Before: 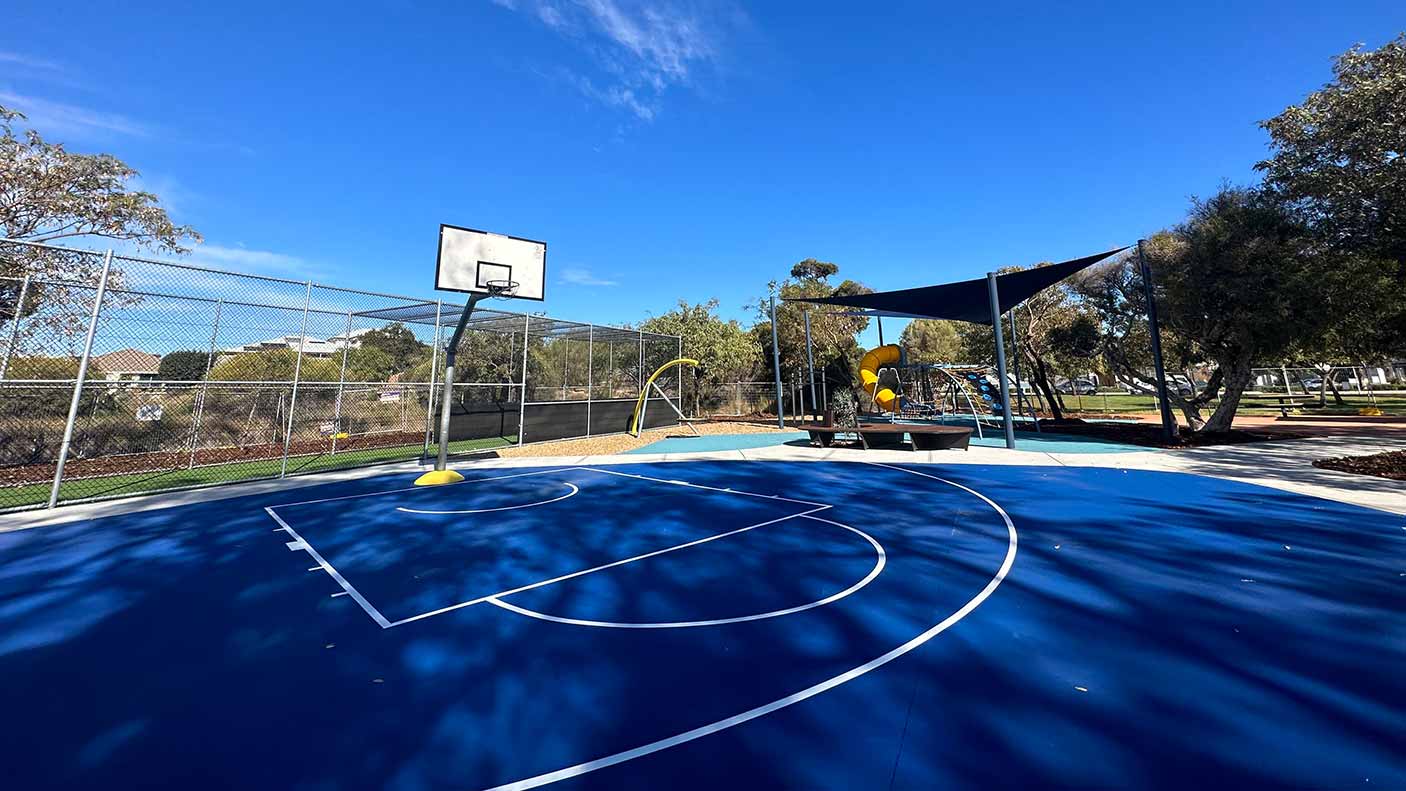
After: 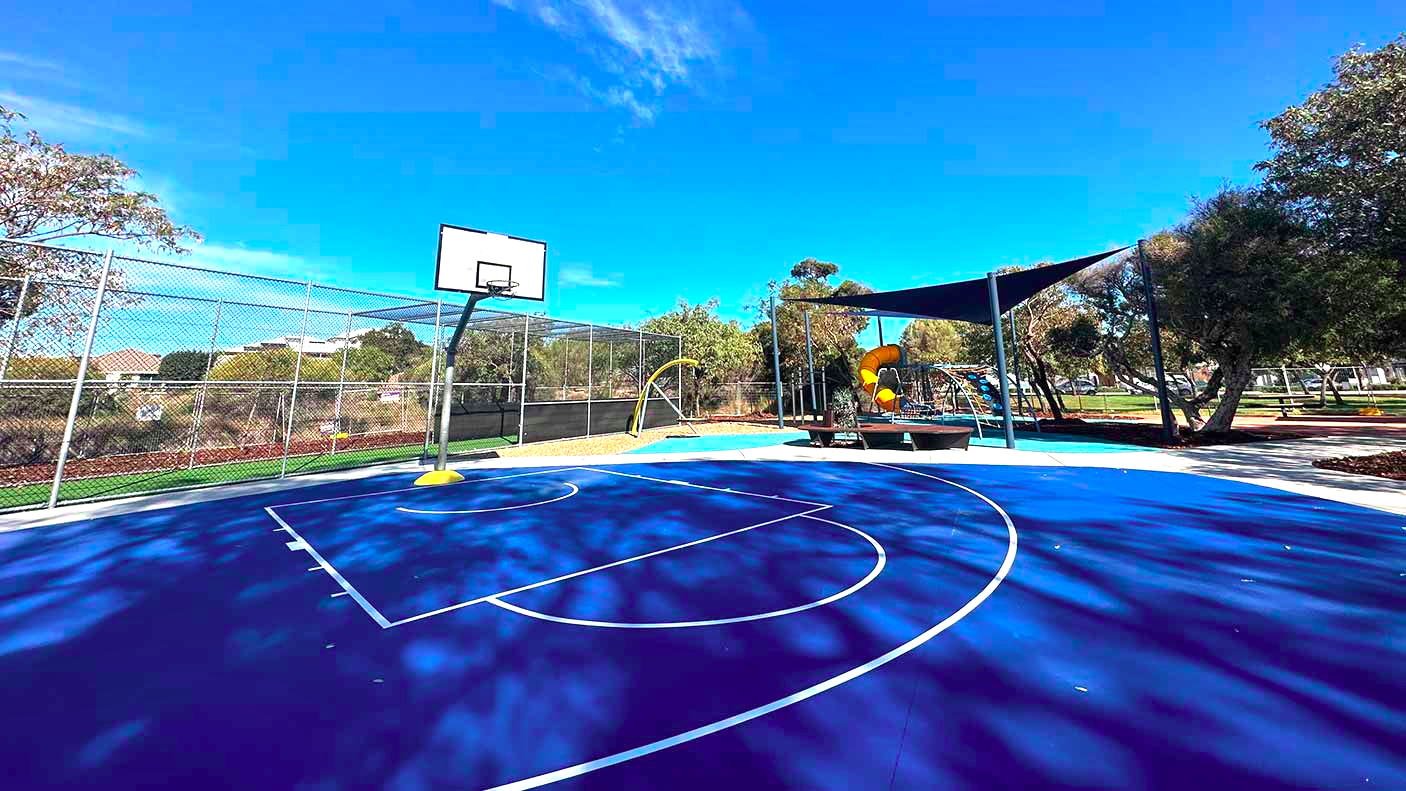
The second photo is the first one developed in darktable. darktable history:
color contrast: green-magenta contrast 1.73, blue-yellow contrast 1.15
shadows and highlights: shadows 37.27, highlights -28.18, soften with gaussian
exposure: black level correction 0, exposure 0.7 EV, compensate exposure bias true, compensate highlight preservation false
